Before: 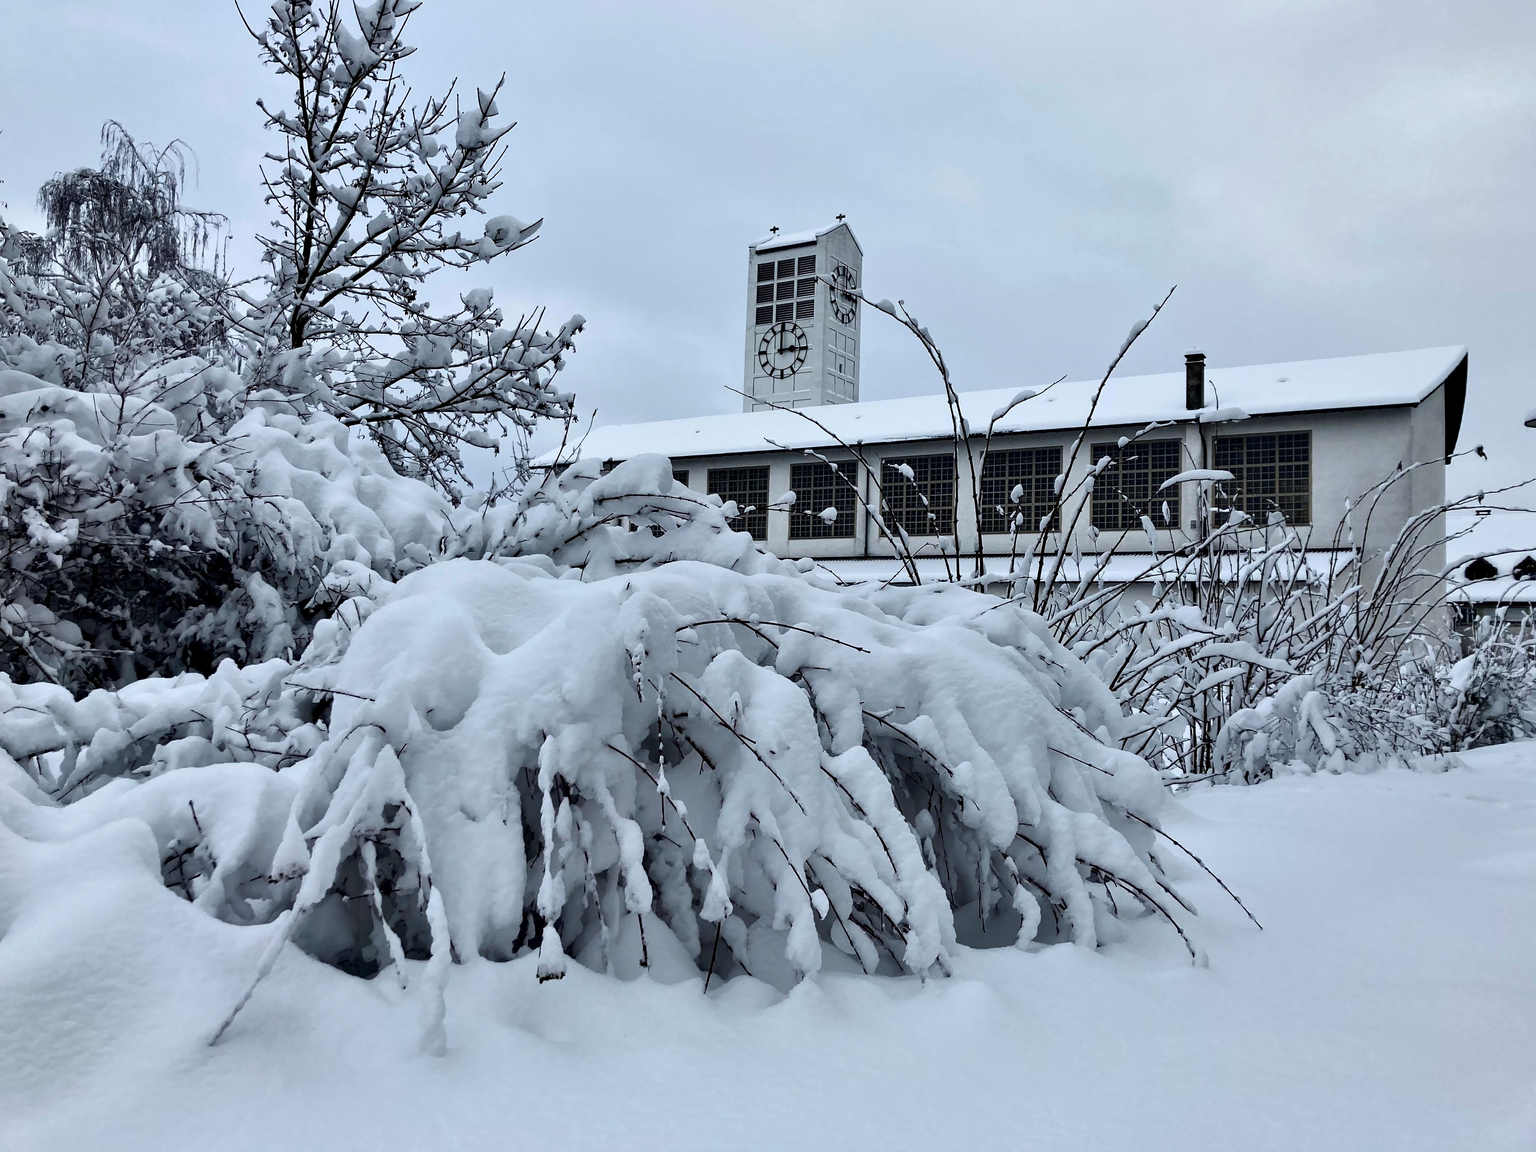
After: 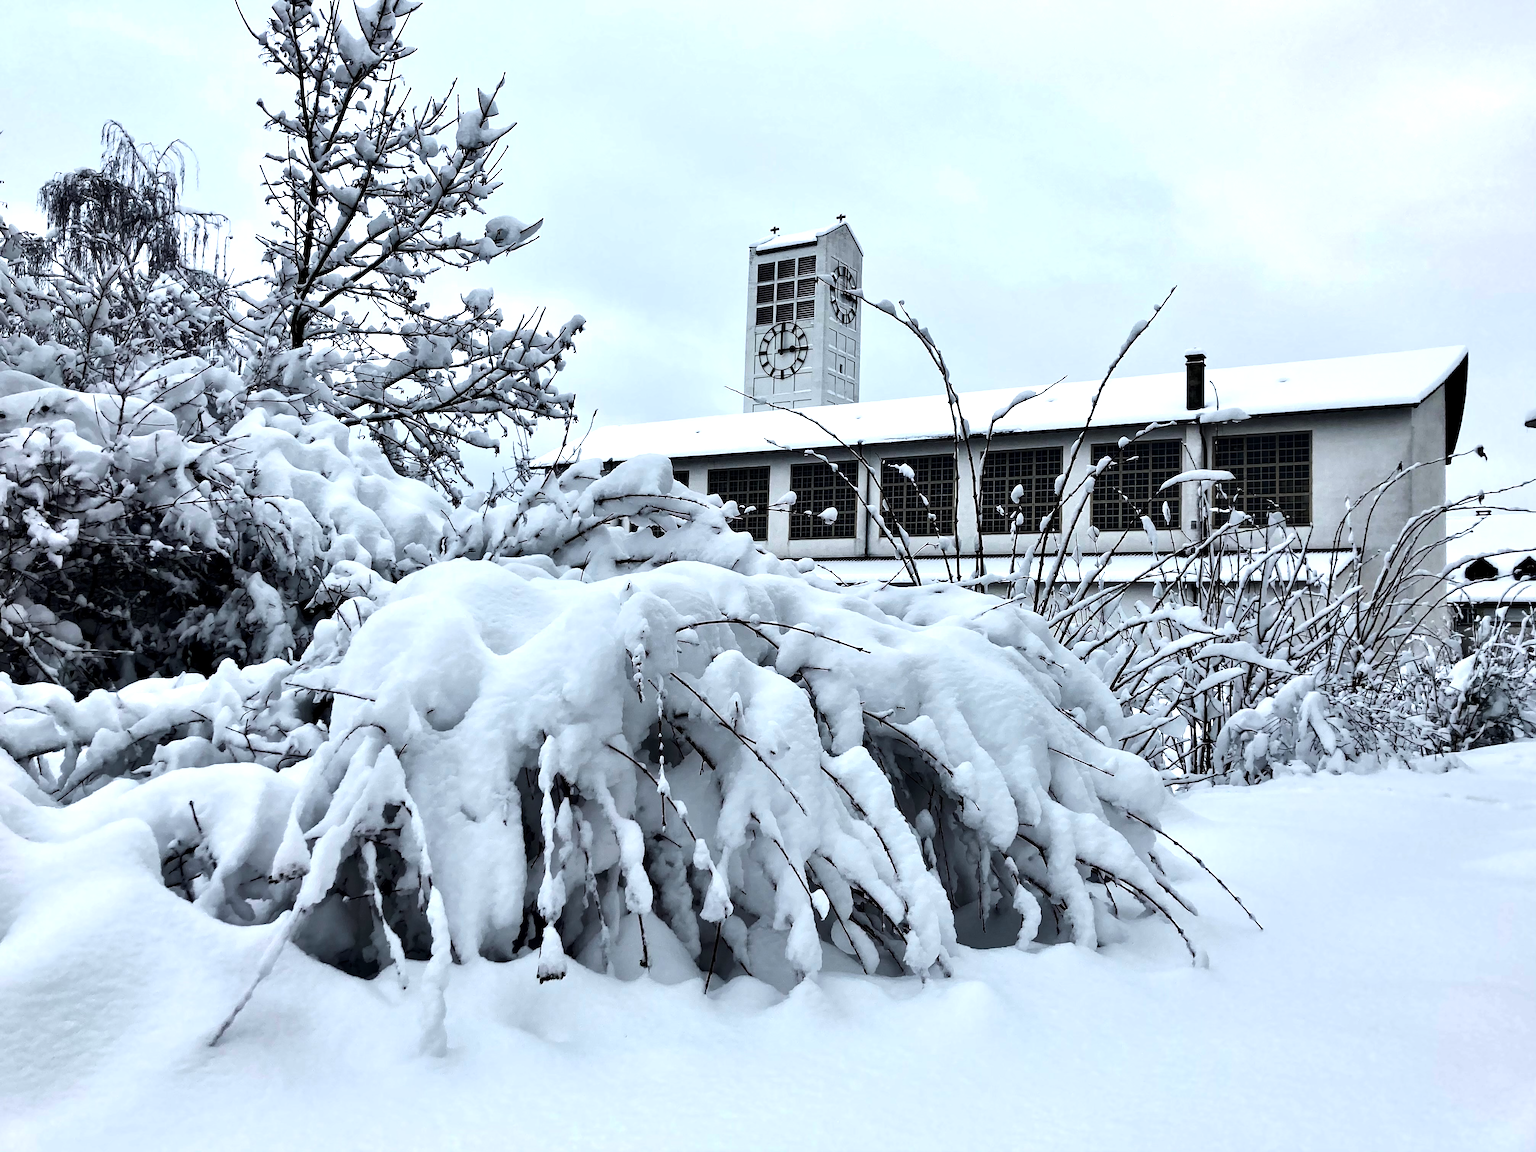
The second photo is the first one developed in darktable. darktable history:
tone equalizer: -8 EV -0.787 EV, -7 EV -0.707 EV, -6 EV -0.613 EV, -5 EV -0.392 EV, -3 EV 0.379 EV, -2 EV 0.6 EV, -1 EV 0.686 EV, +0 EV 0.768 EV, edges refinement/feathering 500, mask exposure compensation -1.57 EV, preserve details no
